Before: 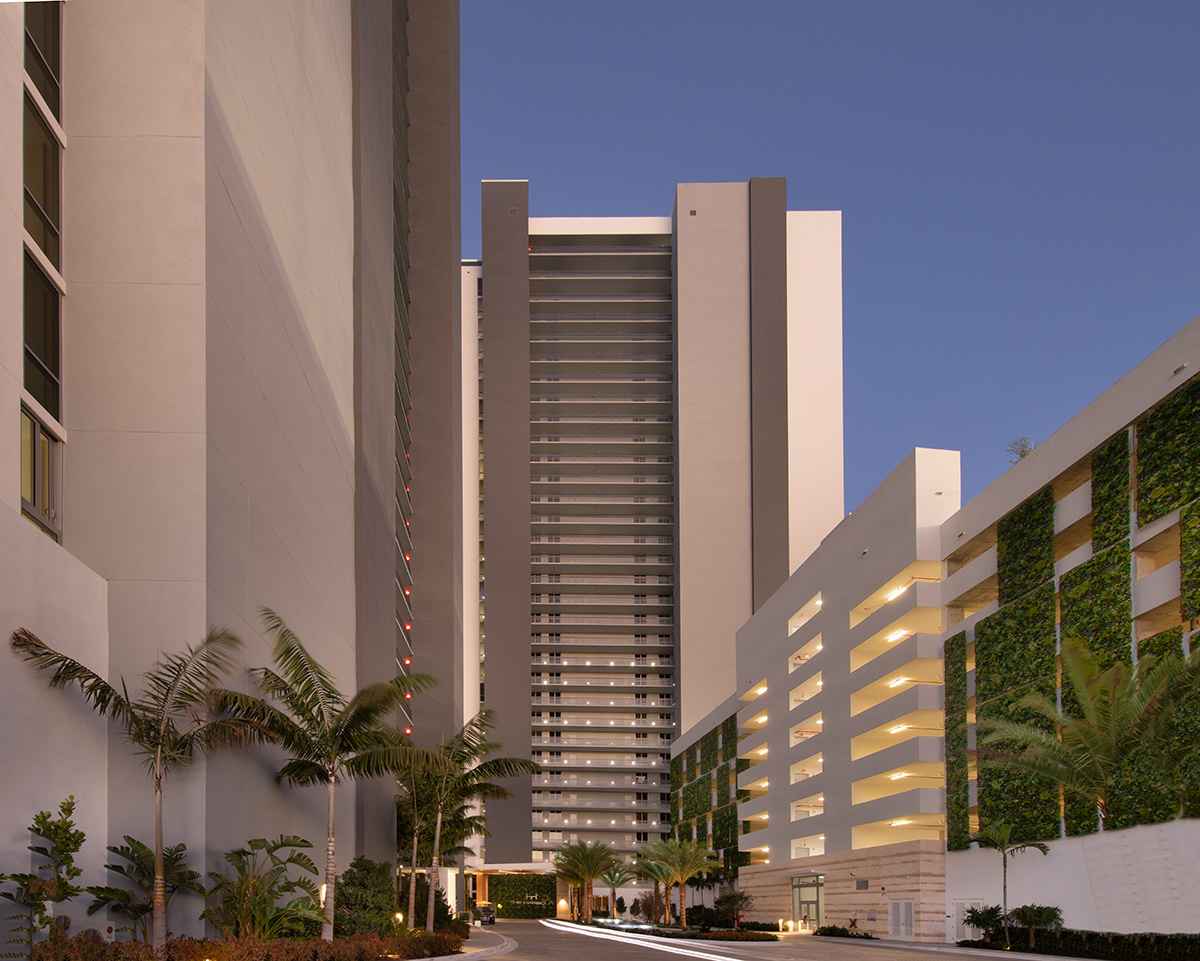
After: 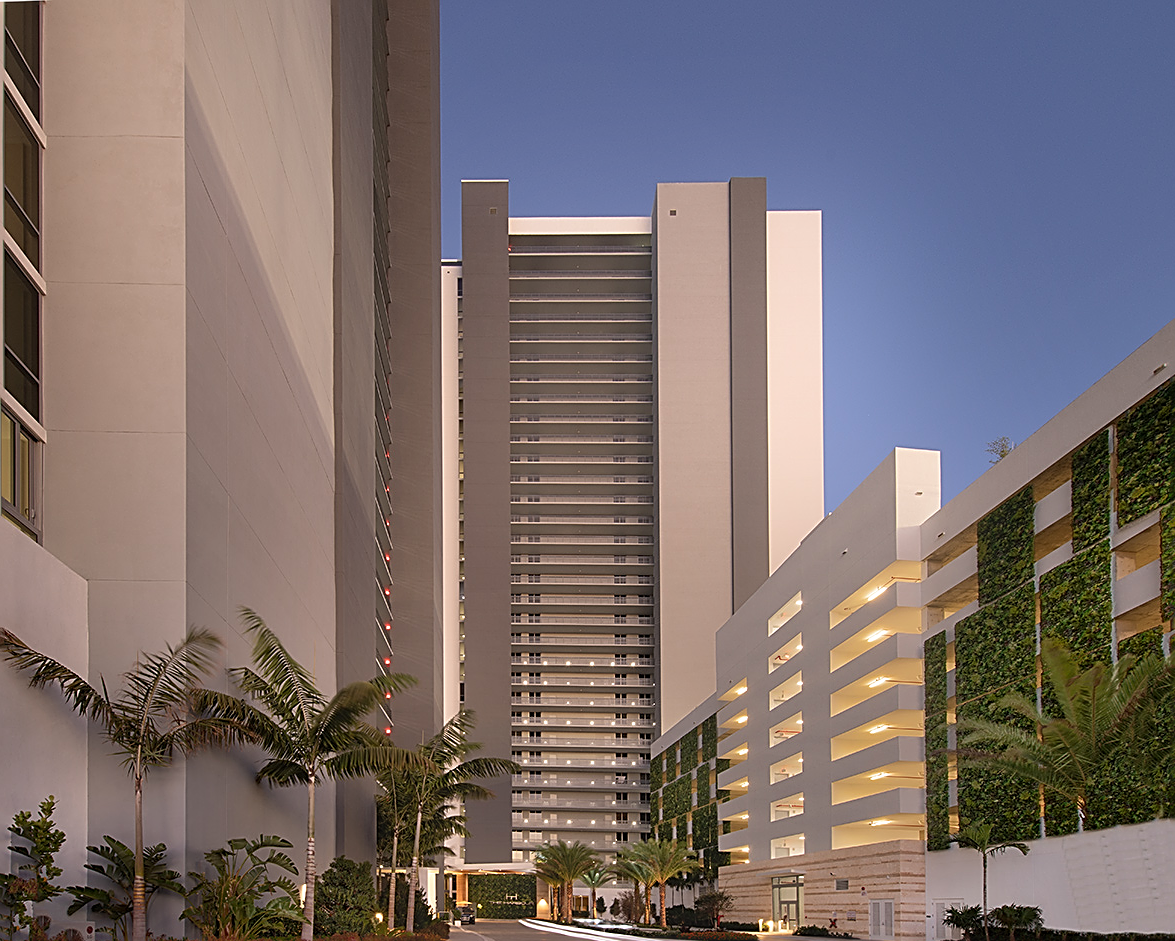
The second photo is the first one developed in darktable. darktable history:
crop: left 1.743%, right 0.268%, bottom 2.011%
bloom: on, module defaults
sharpen: amount 0.901
